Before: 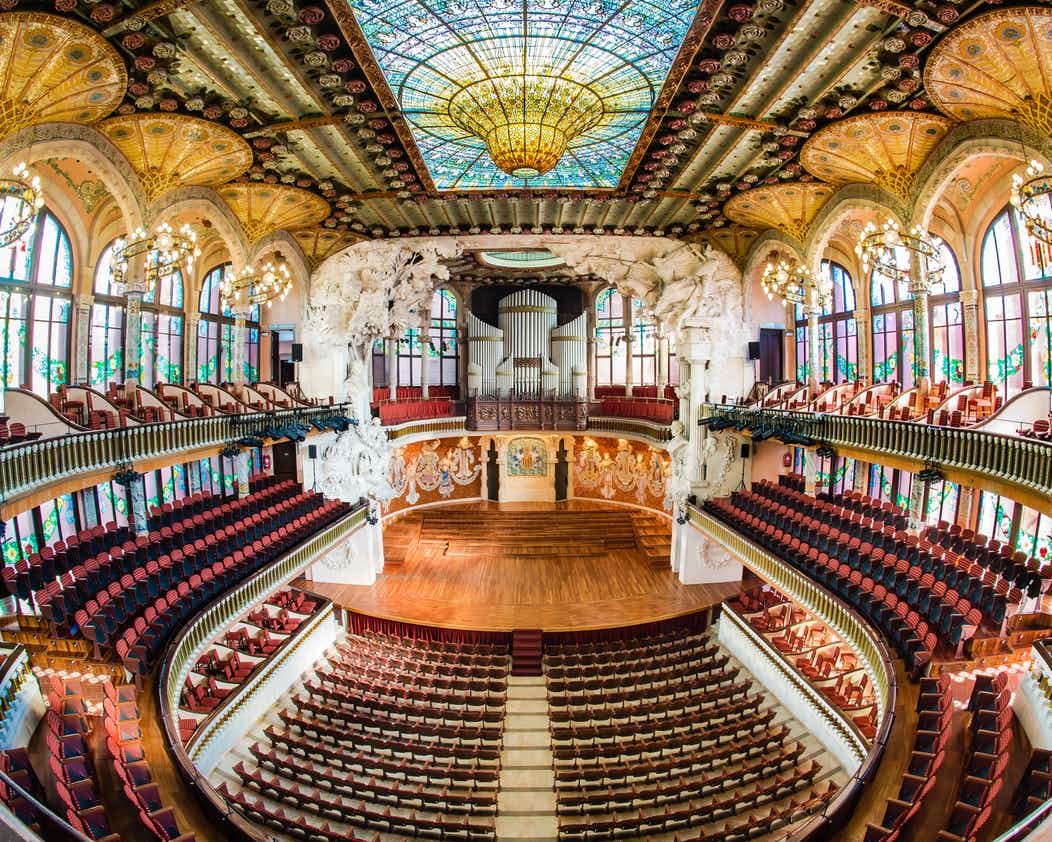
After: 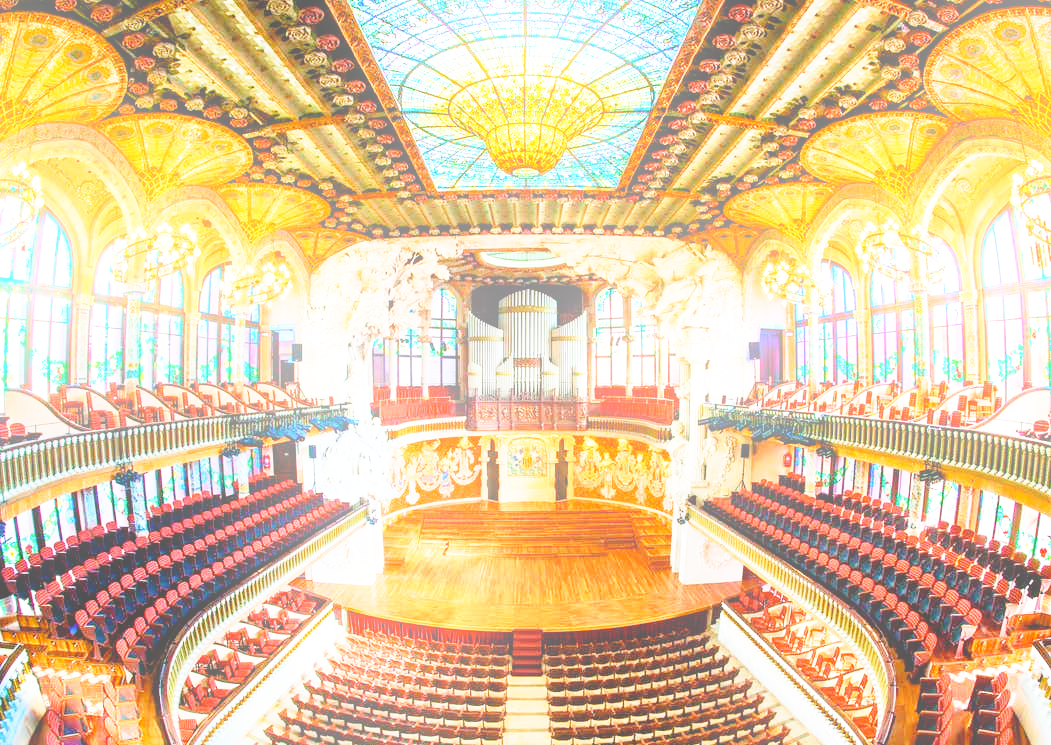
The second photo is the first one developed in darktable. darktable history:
exposure: compensate highlight preservation false
base curve: curves: ch0 [(0, 0) (0.012, 0.01) (0.073, 0.168) (0.31, 0.711) (0.645, 0.957) (1, 1)], preserve colors none
bloom: on, module defaults
crop and rotate: top 0%, bottom 11.49%
